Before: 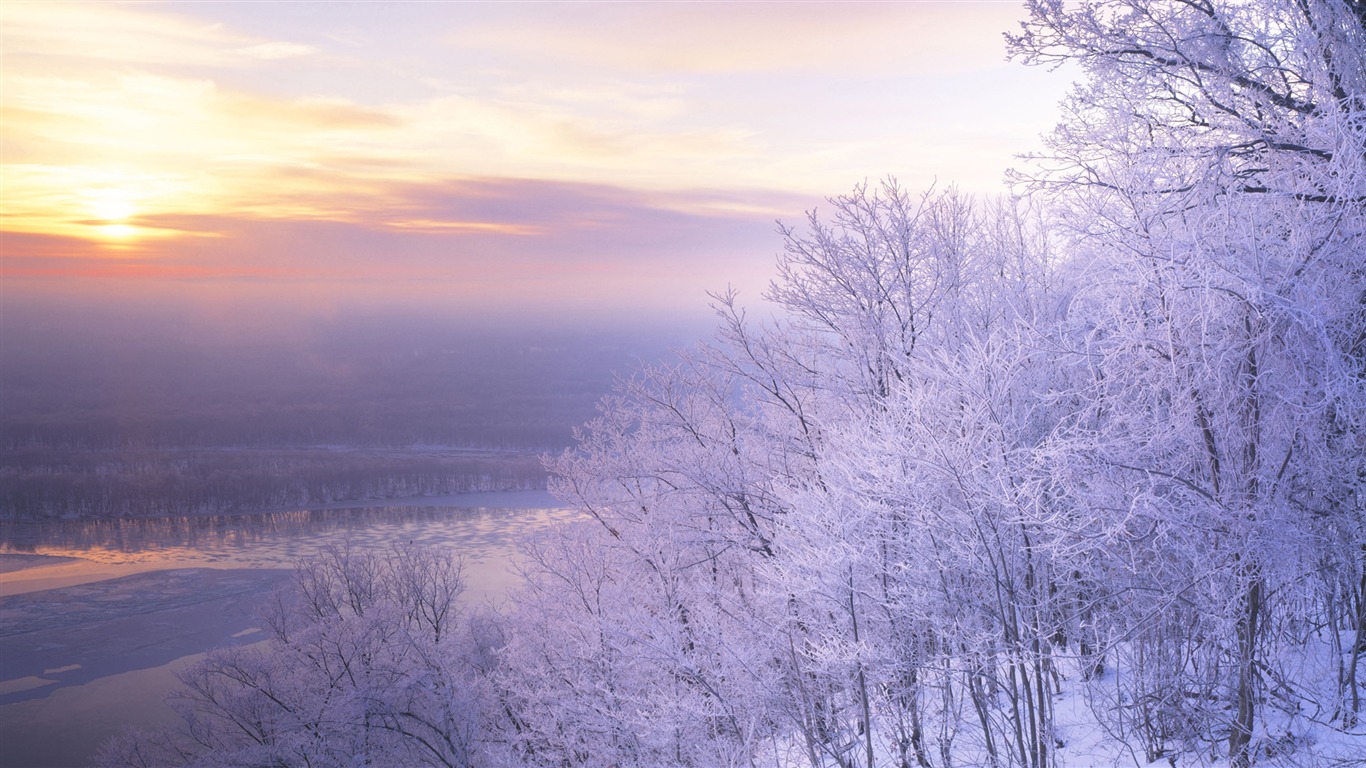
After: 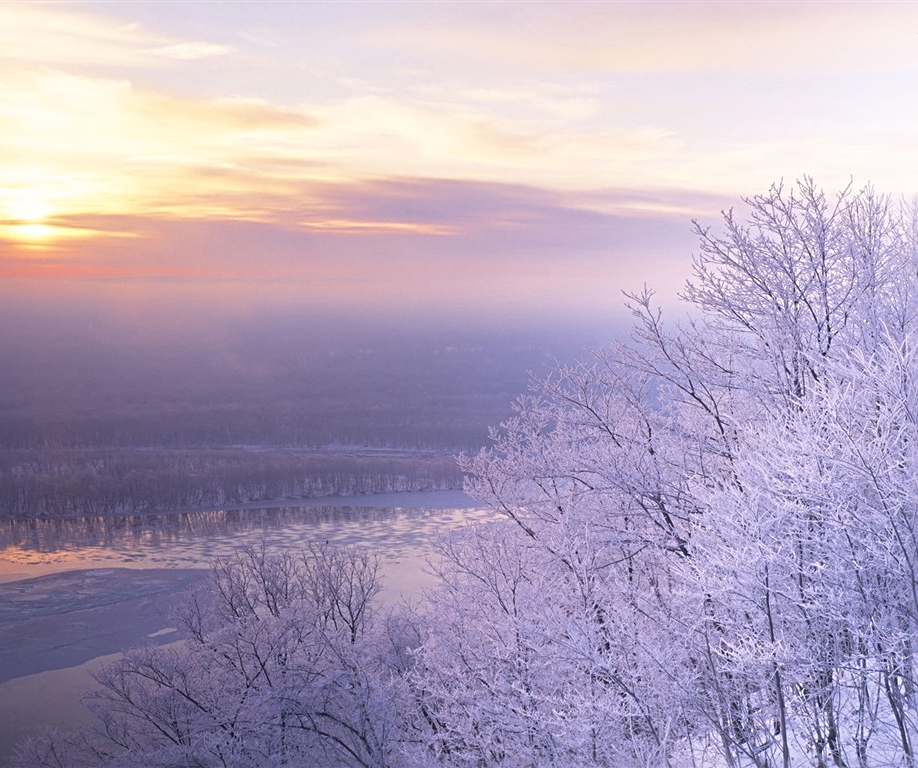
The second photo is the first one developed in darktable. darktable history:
contrast equalizer: octaves 7, y [[0.6 ×6], [0.55 ×6], [0 ×6], [0 ×6], [0 ×6]], mix -0.201
crop and rotate: left 6.159%, right 26.604%
sharpen: radius 3.981
local contrast: mode bilateral grid, contrast 19, coarseness 50, detail 120%, midtone range 0.2
